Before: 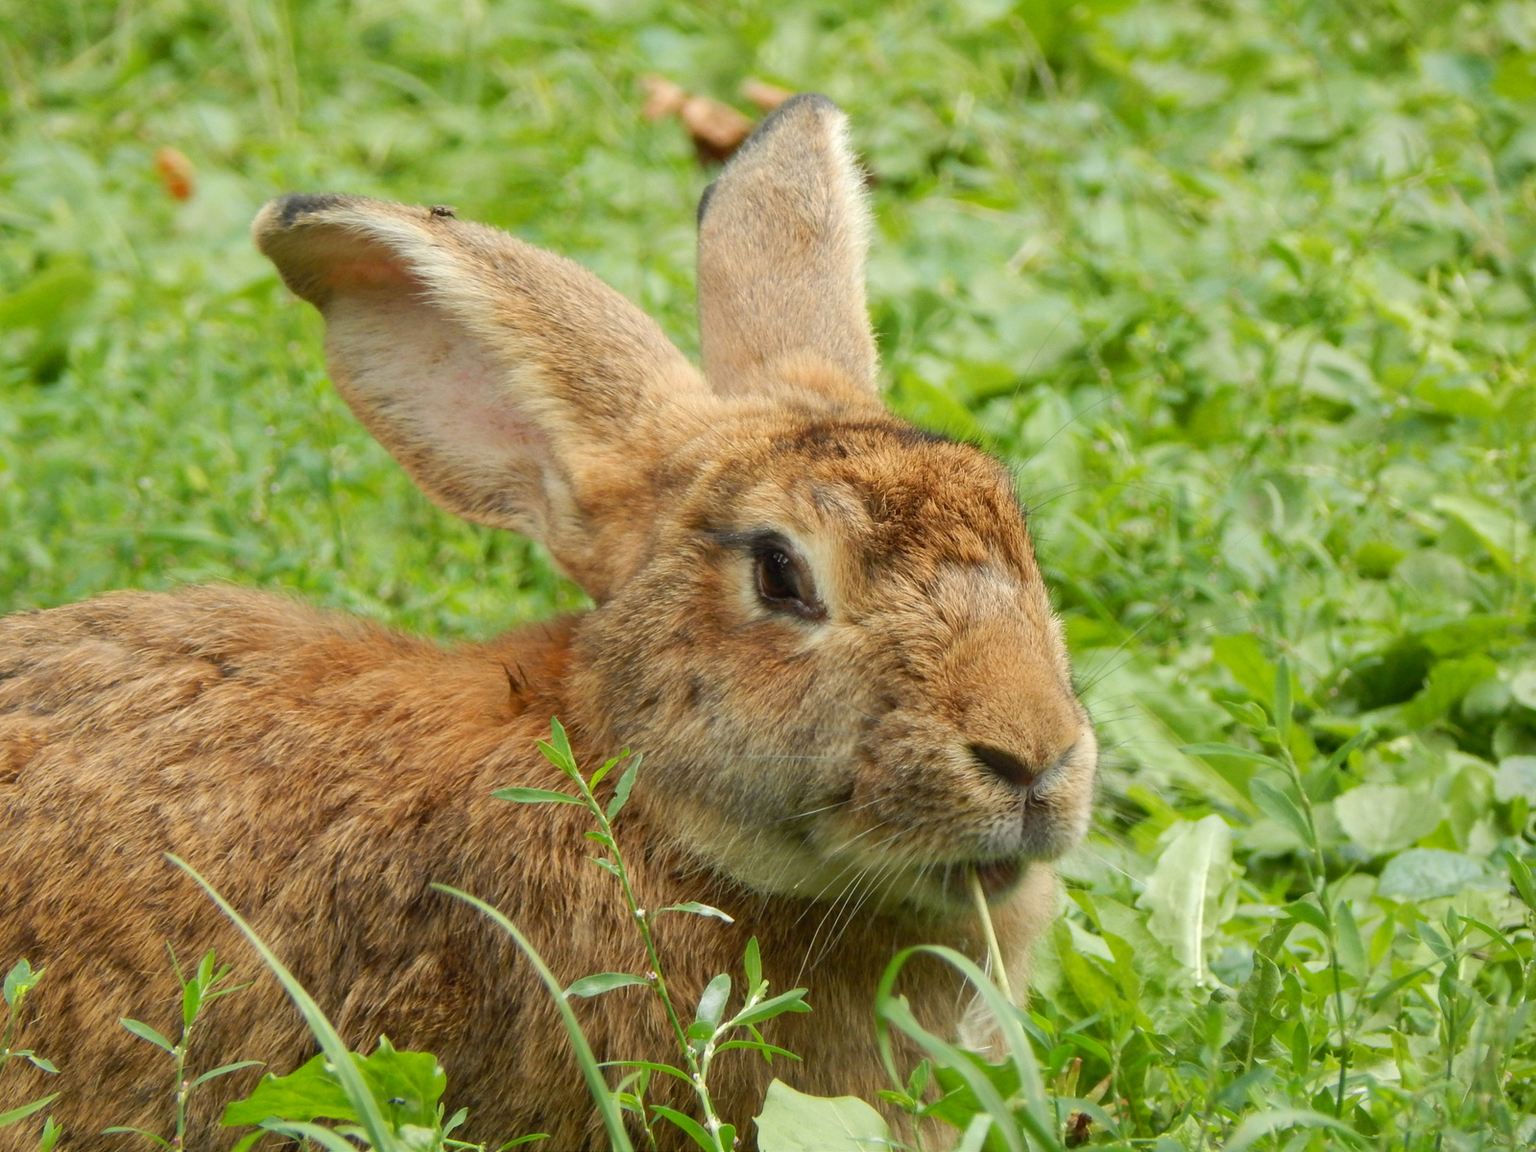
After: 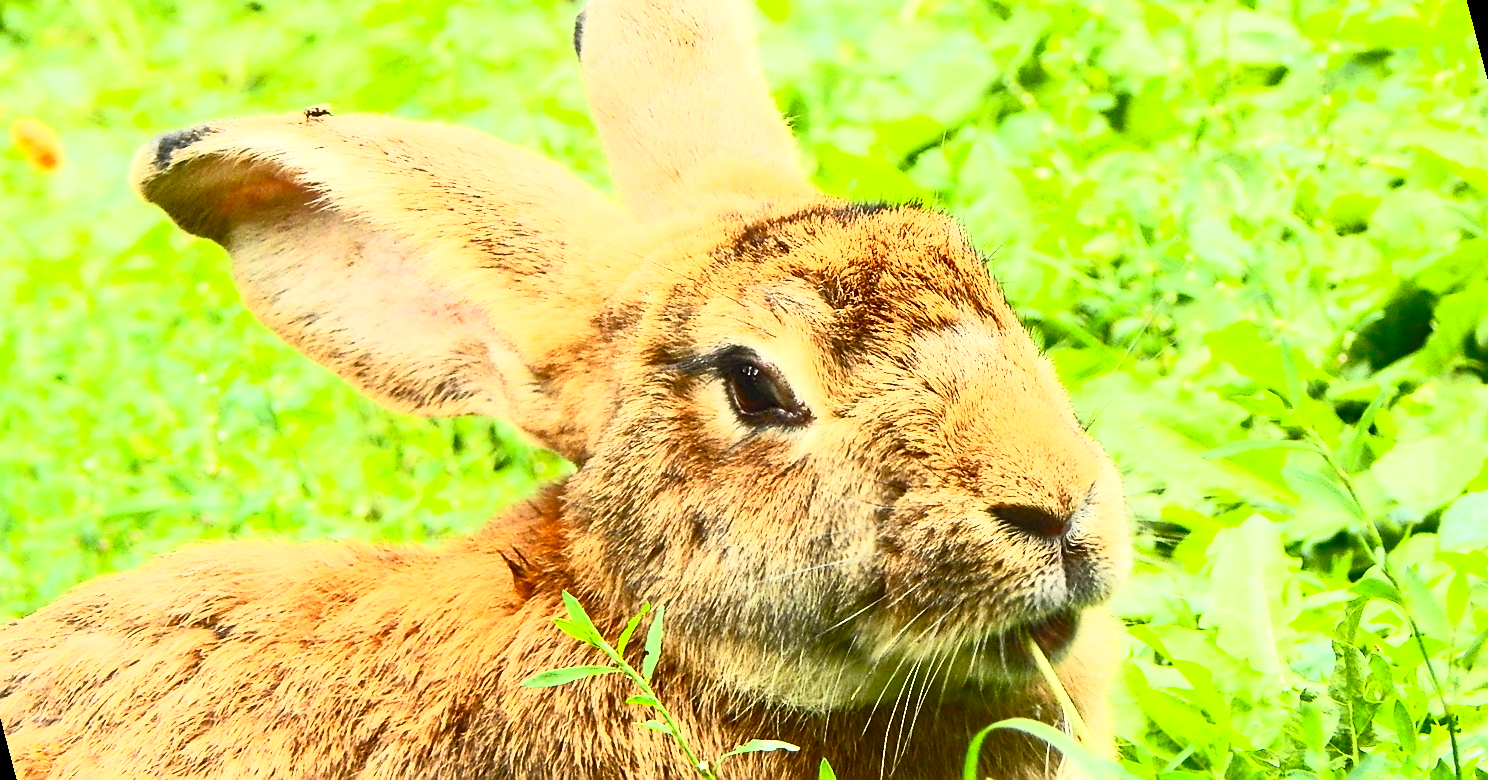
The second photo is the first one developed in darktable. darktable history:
exposure: exposure 0.207 EV, compensate highlight preservation false
sharpen: radius 1.4, amount 1.25, threshold 0.7
contrast brightness saturation: contrast 0.83, brightness 0.59, saturation 0.59
rotate and perspective: rotation -14.8°, crop left 0.1, crop right 0.903, crop top 0.25, crop bottom 0.748
